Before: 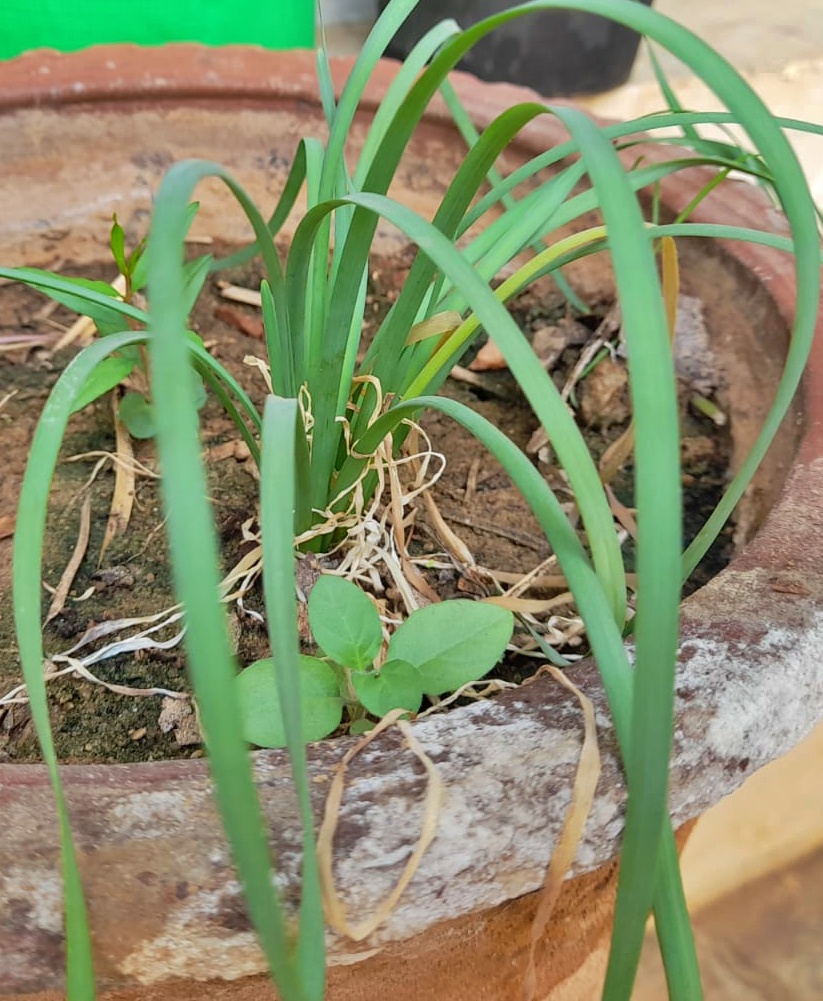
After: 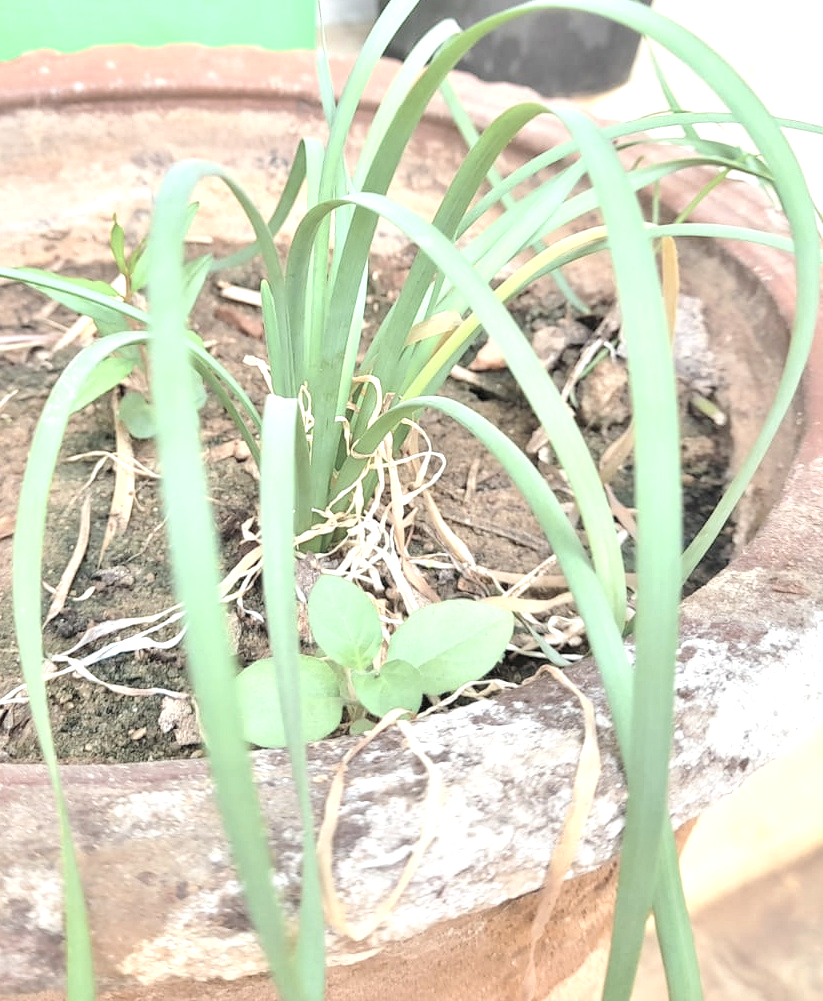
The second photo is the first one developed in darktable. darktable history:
tone equalizer: on, module defaults
exposure: exposure 1.217 EV, compensate highlight preservation false
contrast brightness saturation: brightness 0.183, saturation -0.493
